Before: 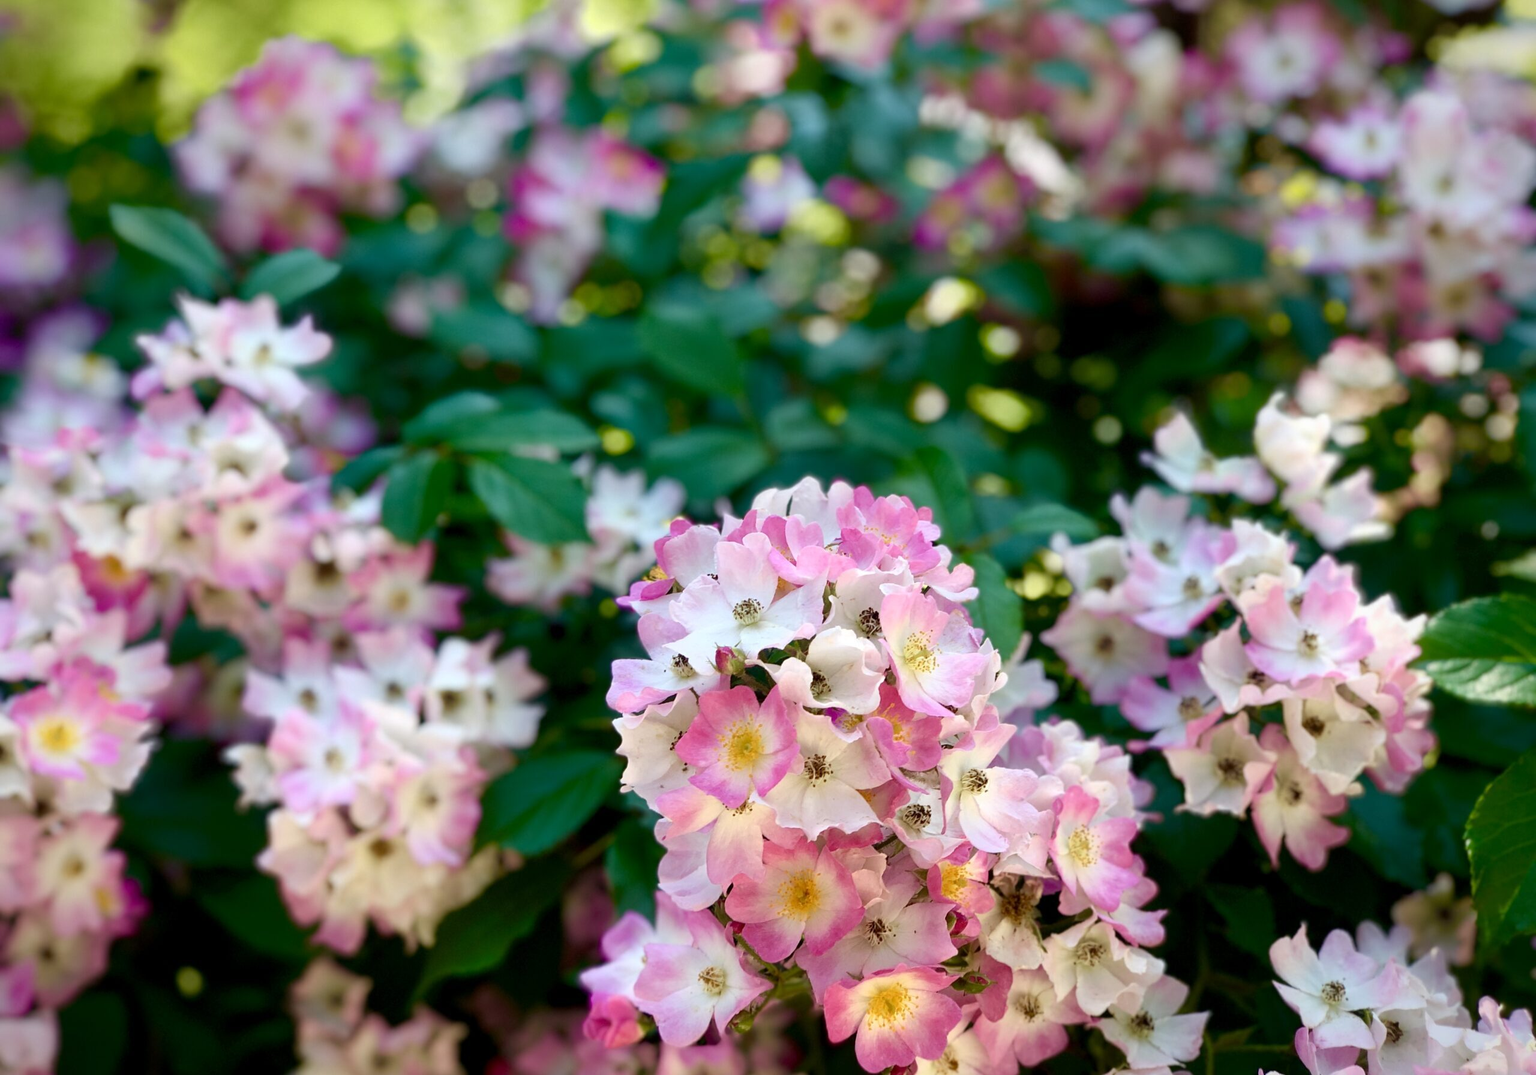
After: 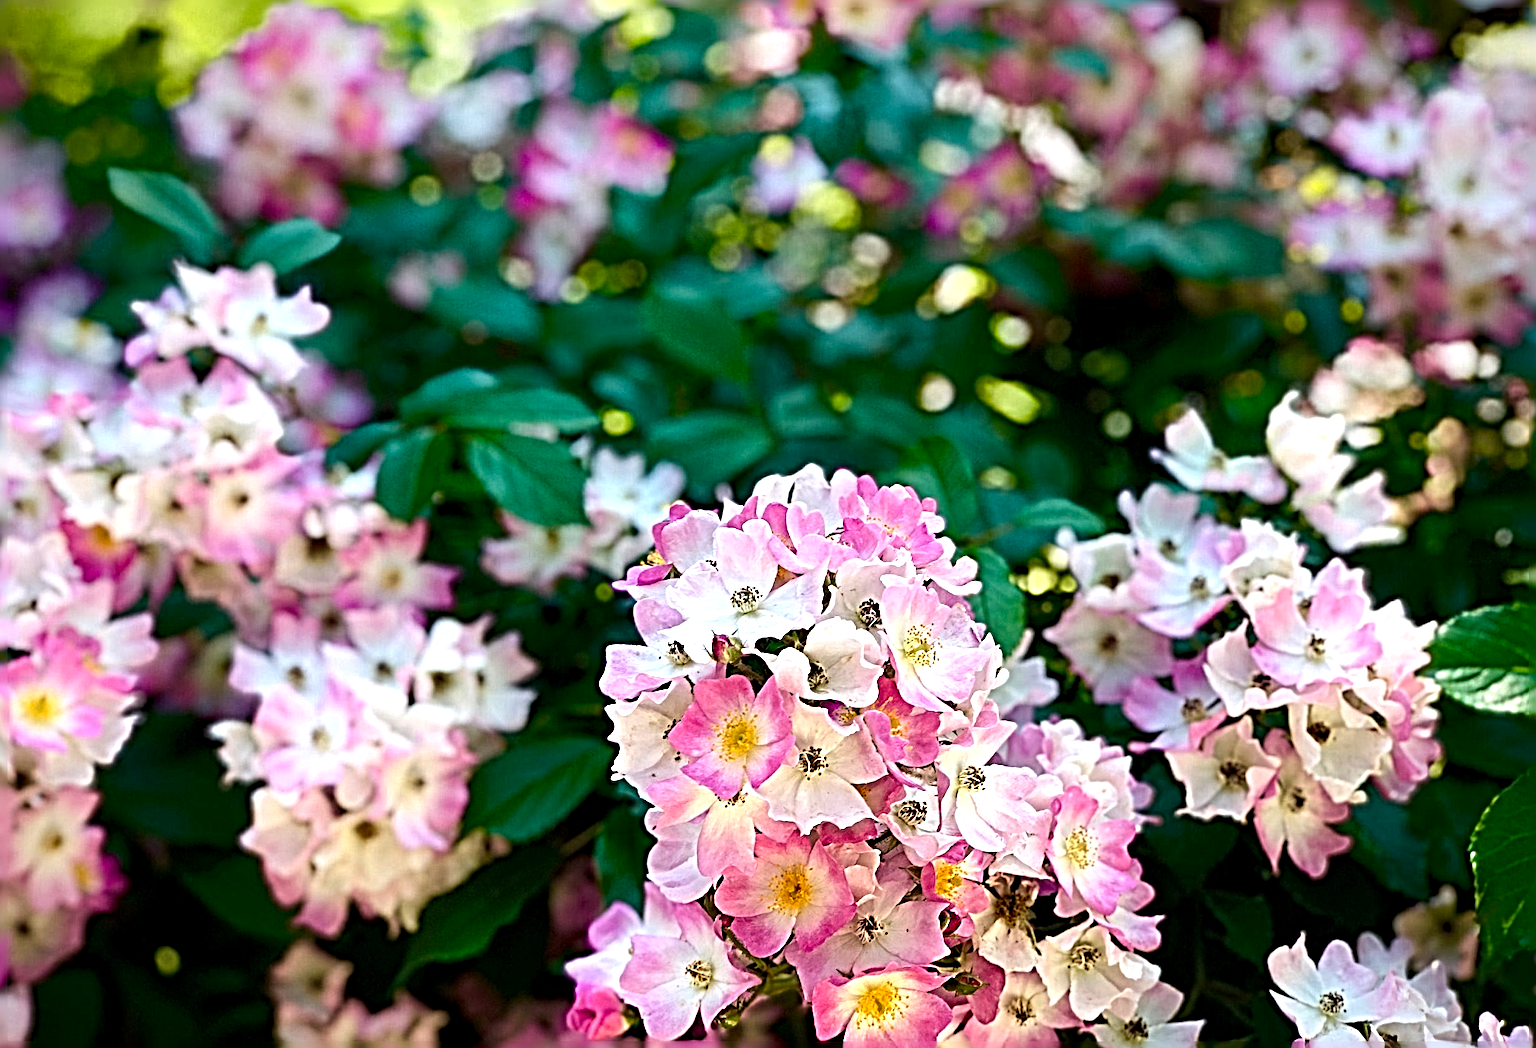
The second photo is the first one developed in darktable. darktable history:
sharpen: radius 6.3, amount 1.8, threshold 0
tone equalizer: -8 EV -0.417 EV, -7 EV -0.389 EV, -6 EV -0.333 EV, -5 EV -0.222 EV, -3 EV 0.222 EV, -2 EV 0.333 EV, -1 EV 0.389 EV, +0 EV 0.417 EV, edges refinement/feathering 500, mask exposure compensation -1.57 EV, preserve details no
rotate and perspective: rotation 1.57°, crop left 0.018, crop right 0.982, crop top 0.039, crop bottom 0.961
